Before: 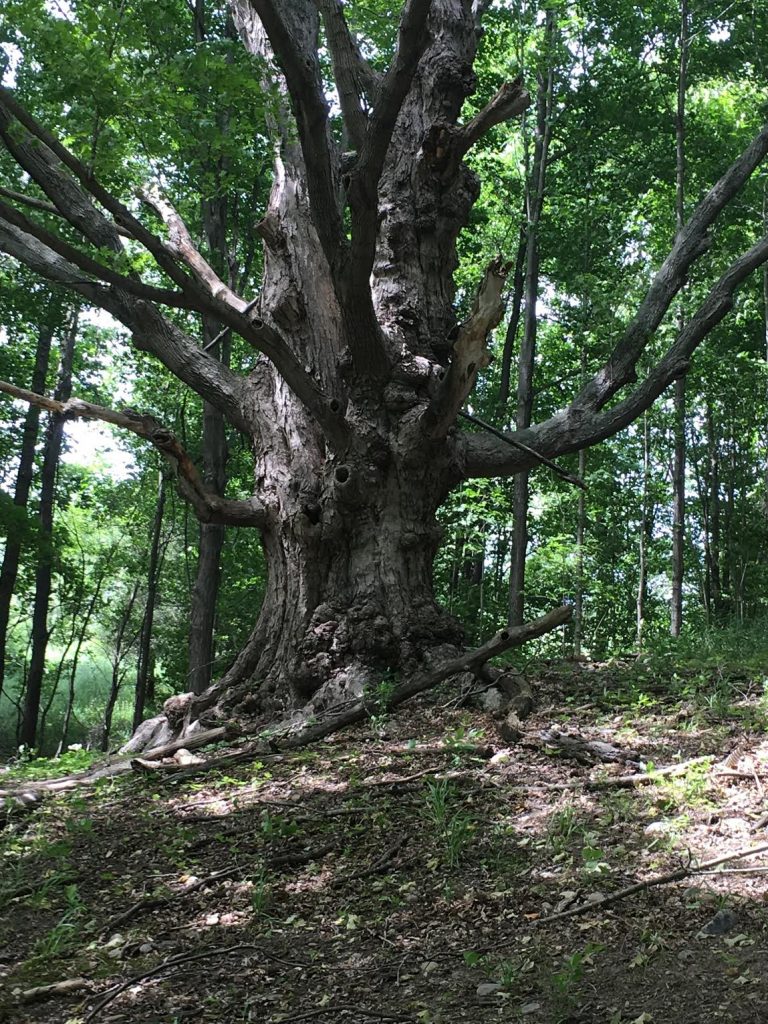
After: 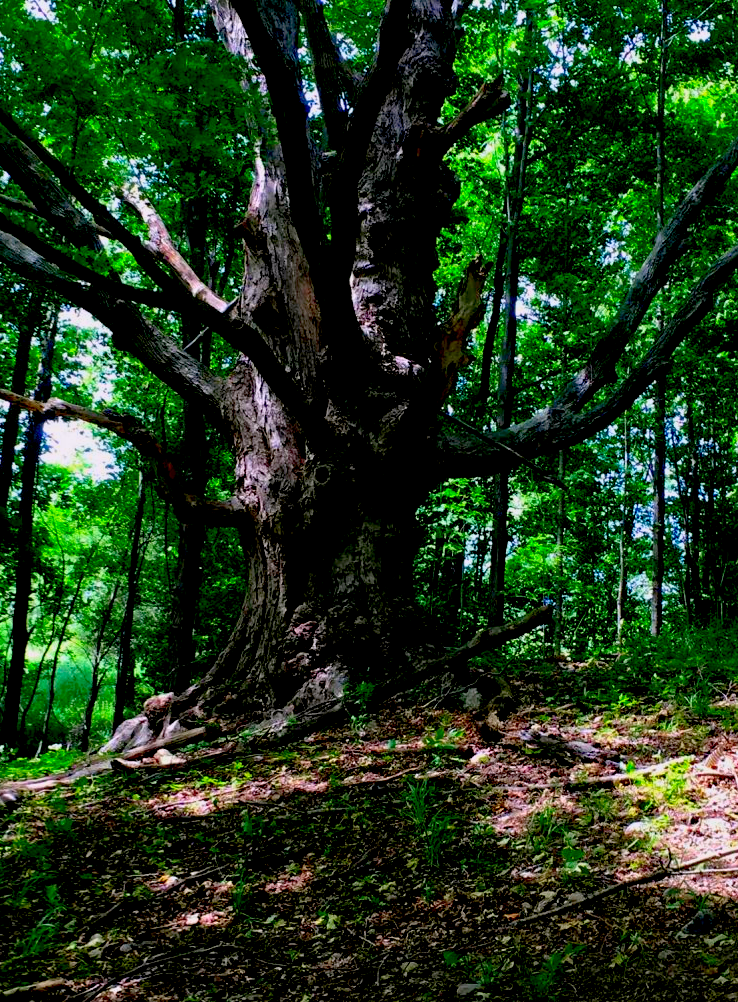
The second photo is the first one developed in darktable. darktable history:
color correction: highlights a* 1.53, highlights b* -1.78, saturation 2.46
exposure: black level correction 0.044, exposure -0.228 EV, compensate highlight preservation false
crop and rotate: left 2.705%, right 1.117%, bottom 2.109%
